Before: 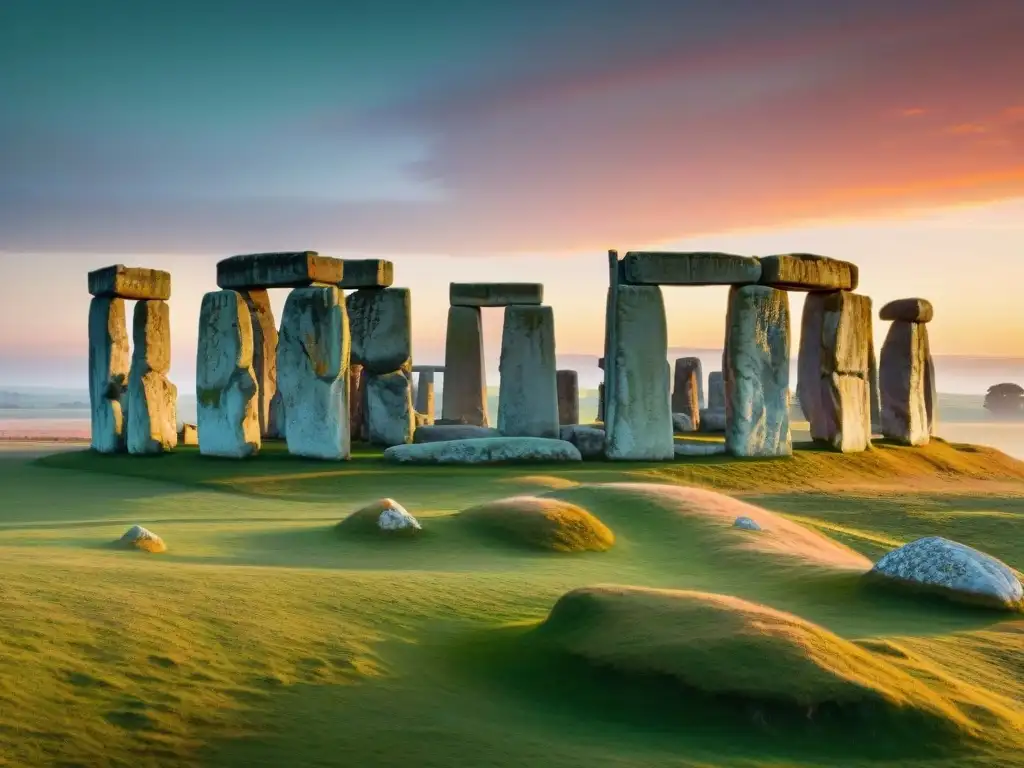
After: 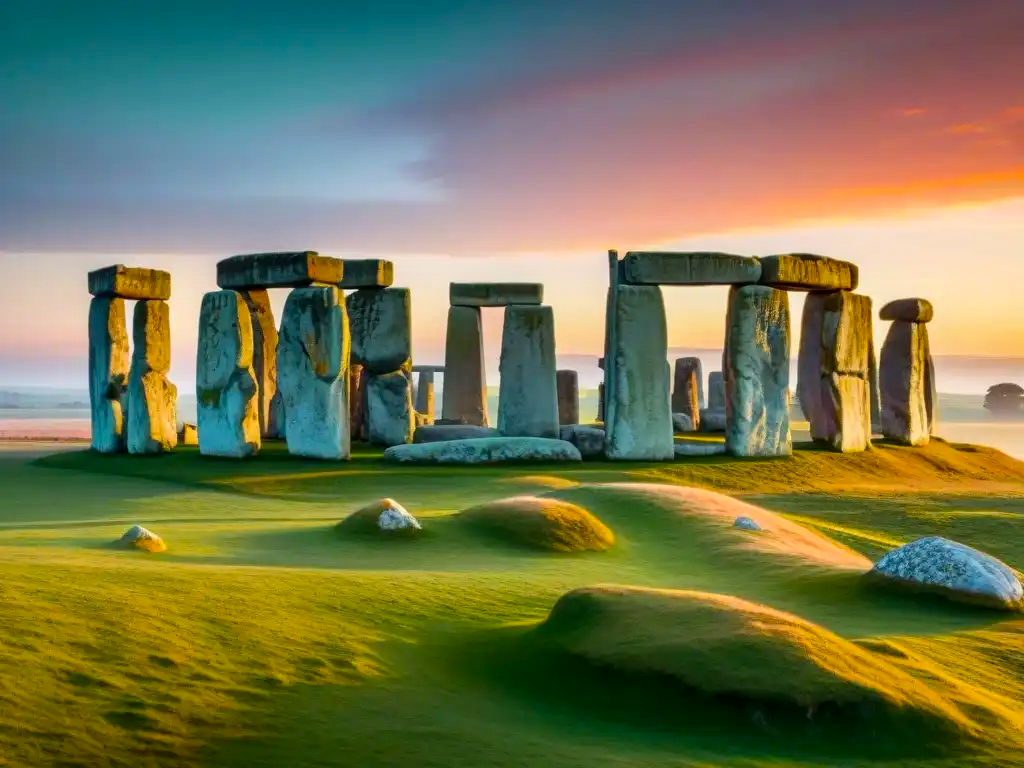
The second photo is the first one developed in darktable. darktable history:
exposure: compensate highlight preservation false
local contrast: on, module defaults
color balance rgb: perceptual saturation grading › global saturation 20%, global vibrance 20%
